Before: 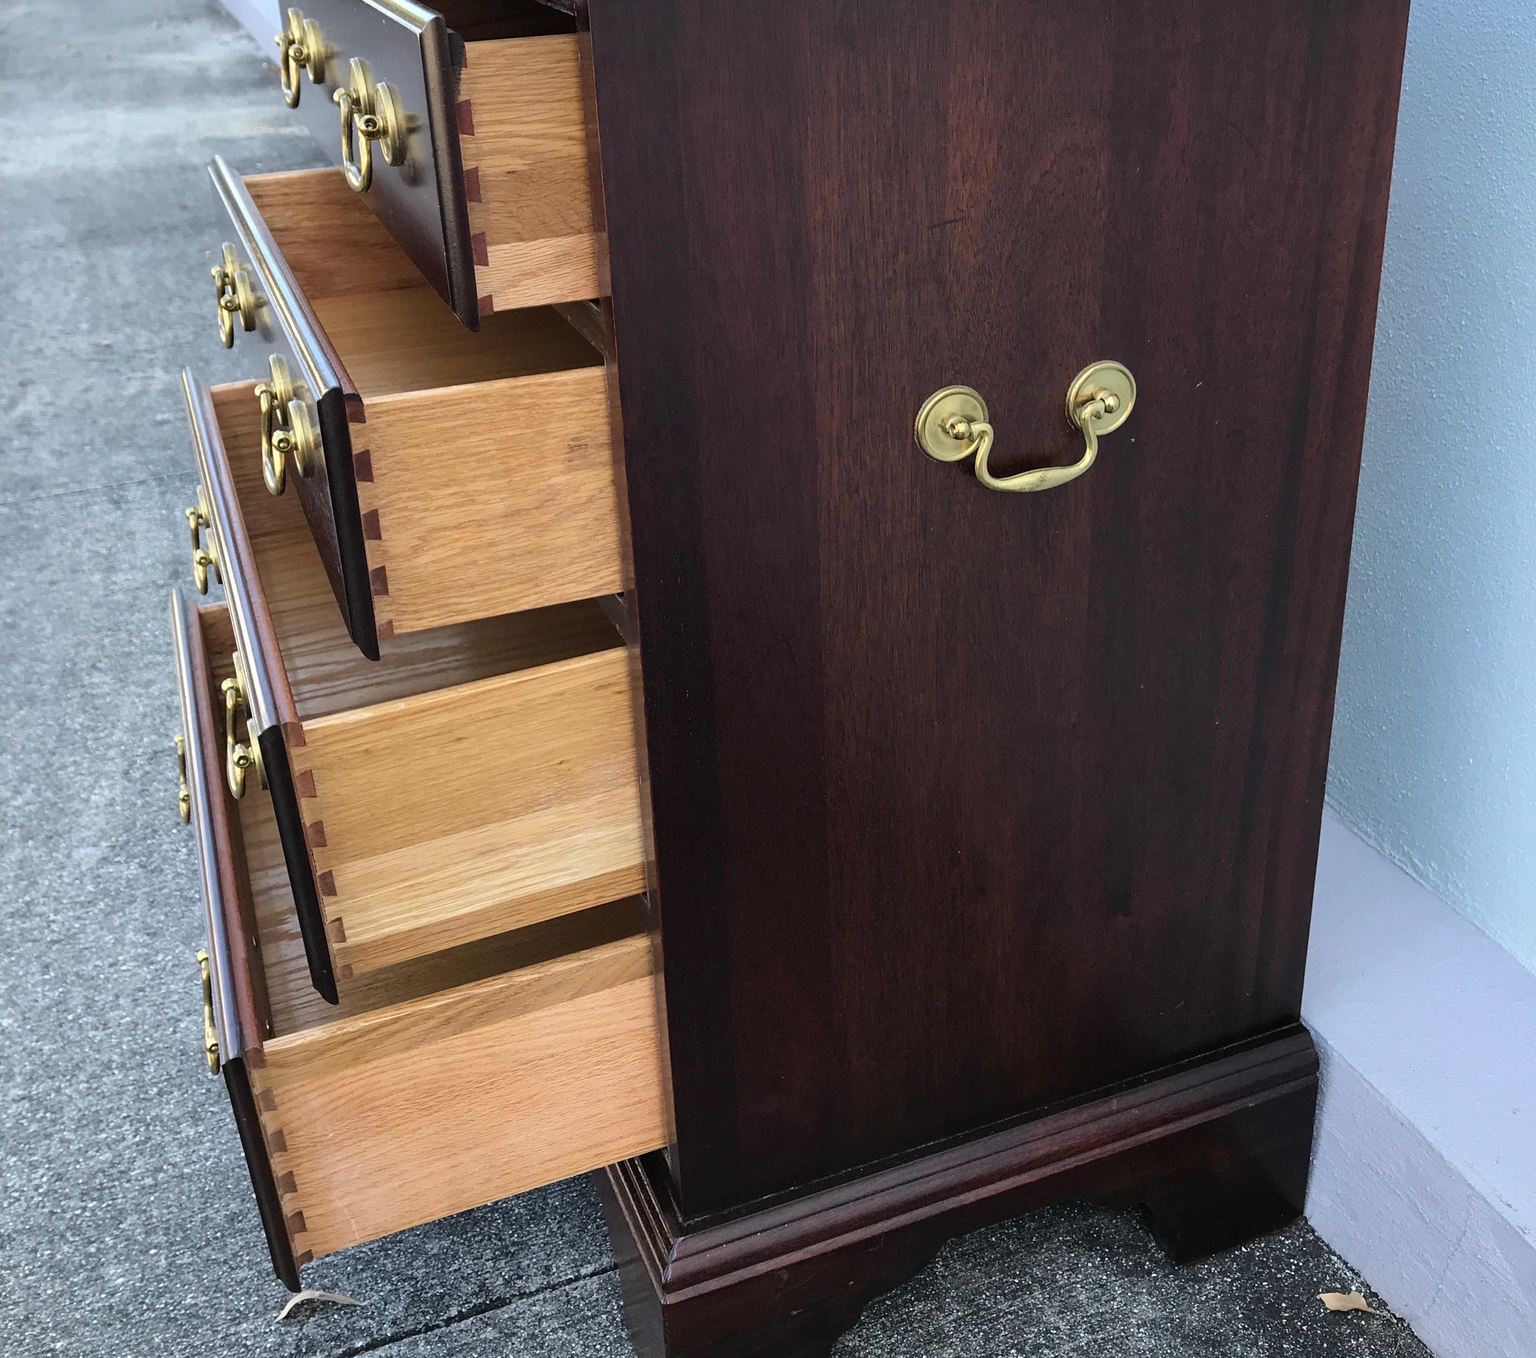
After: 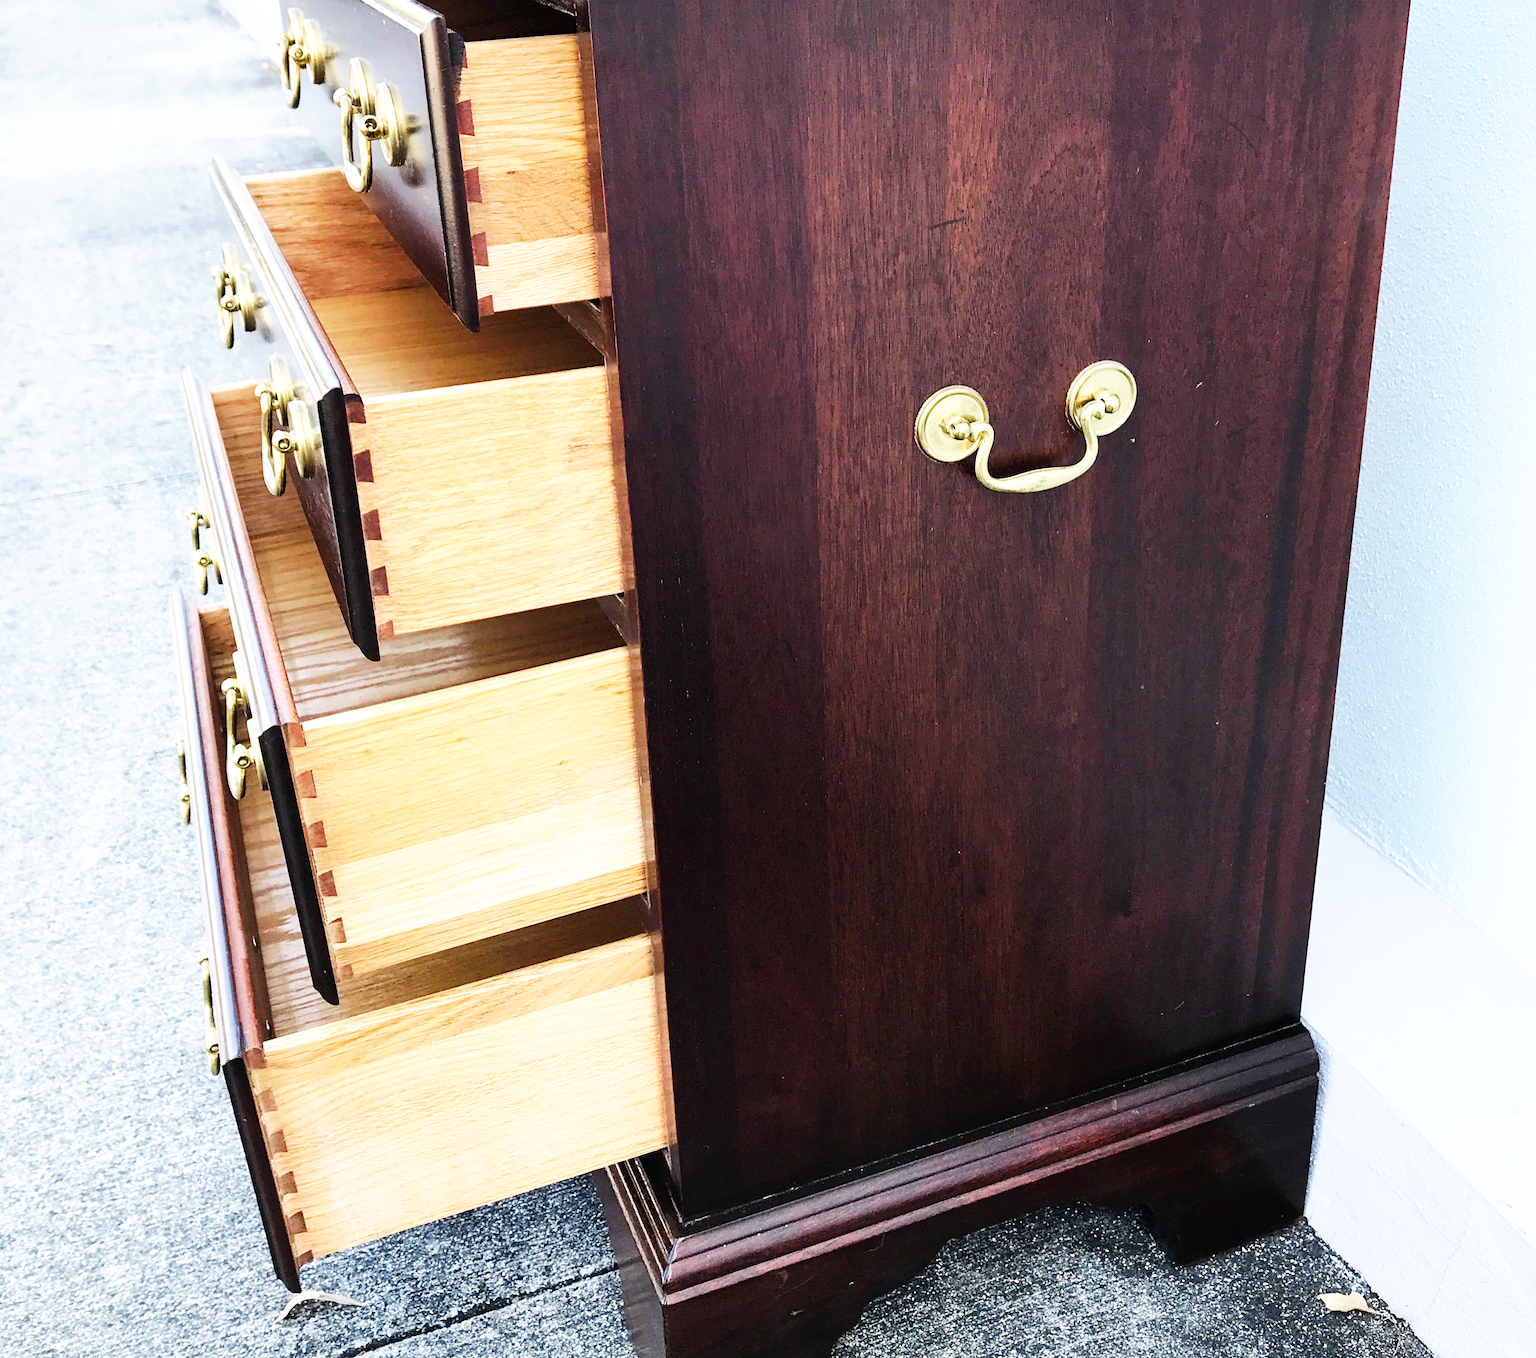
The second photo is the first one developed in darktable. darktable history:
base curve: curves: ch0 [(0, 0) (0.007, 0.004) (0.027, 0.03) (0.046, 0.07) (0.207, 0.54) (0.442, 0.872) (0.673, 0.972) (1, 1)], preserve colors none
exposure: black level correction 0, exposure 0.392 EV, compensate highlight preservation false
